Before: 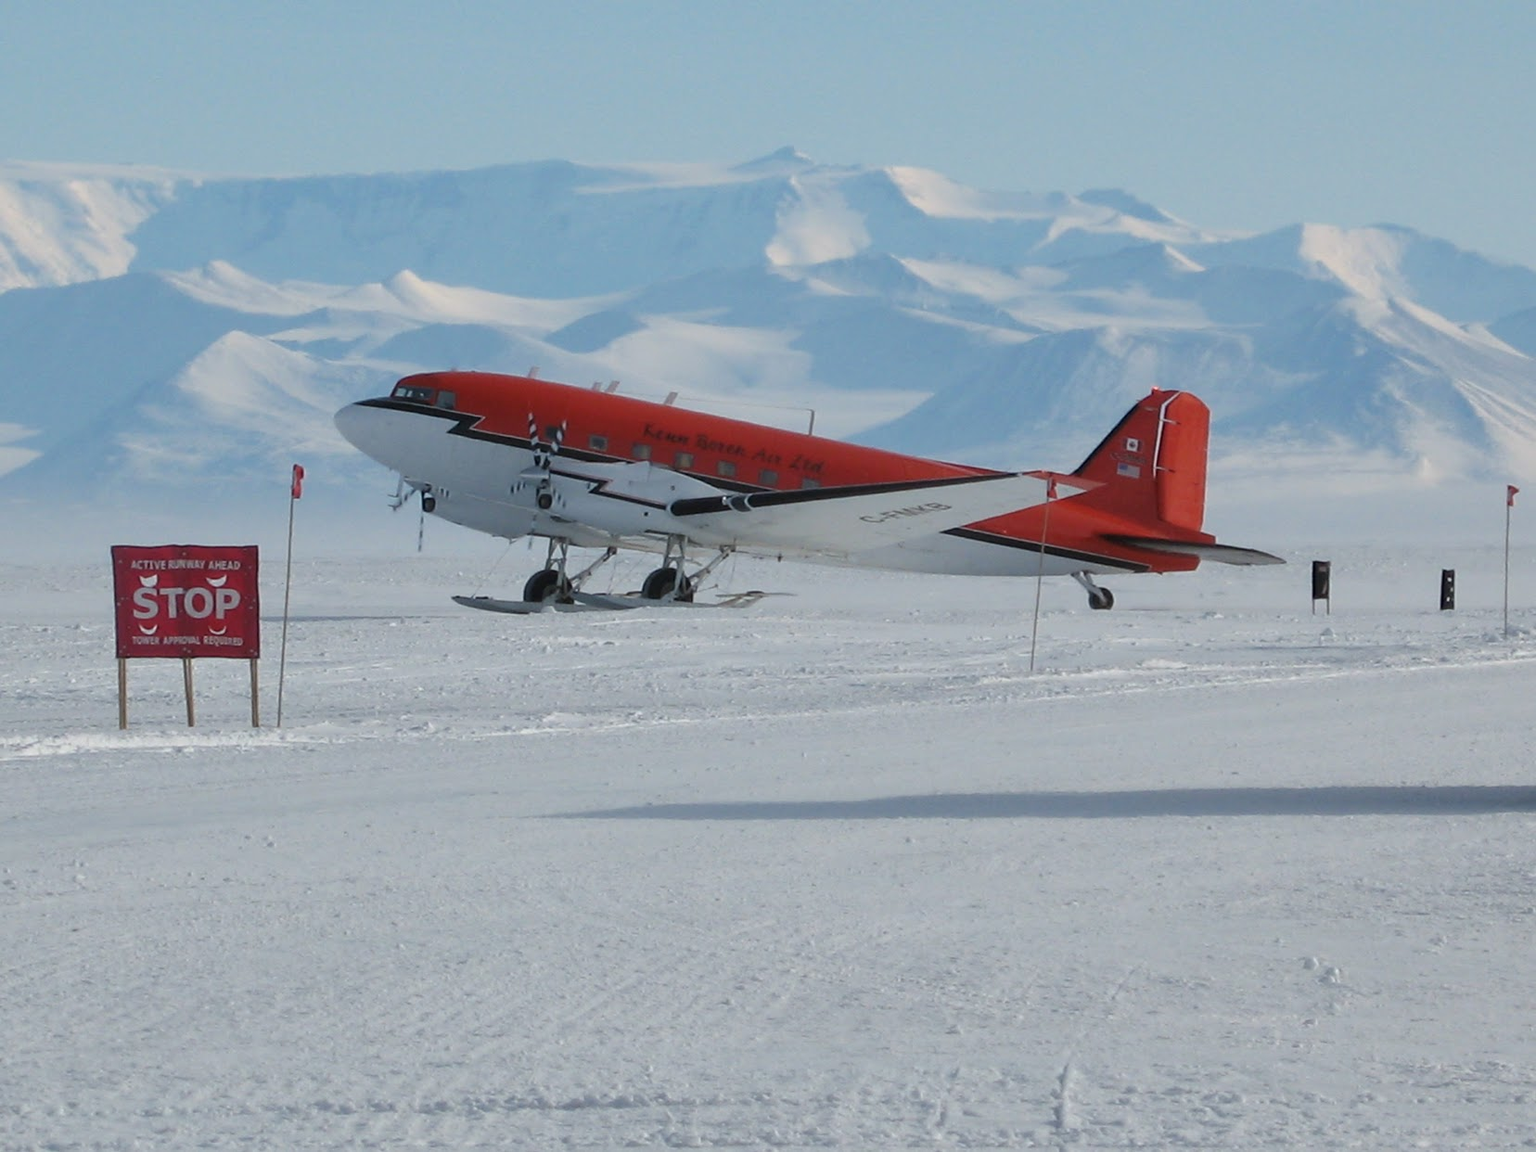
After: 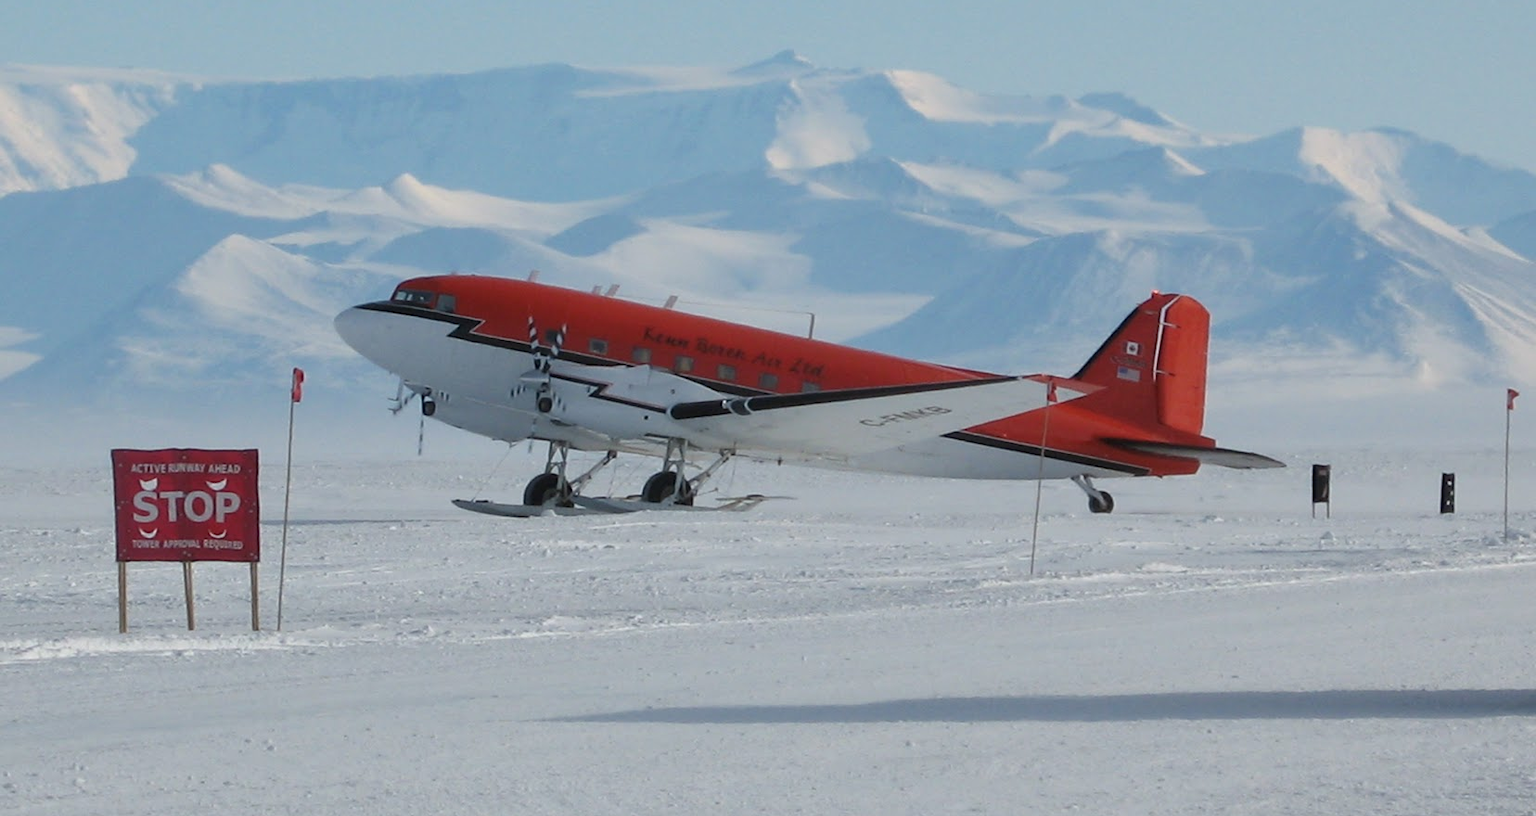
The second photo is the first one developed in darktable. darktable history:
crop and rotate: top 8.393%, bottom 20.734%
